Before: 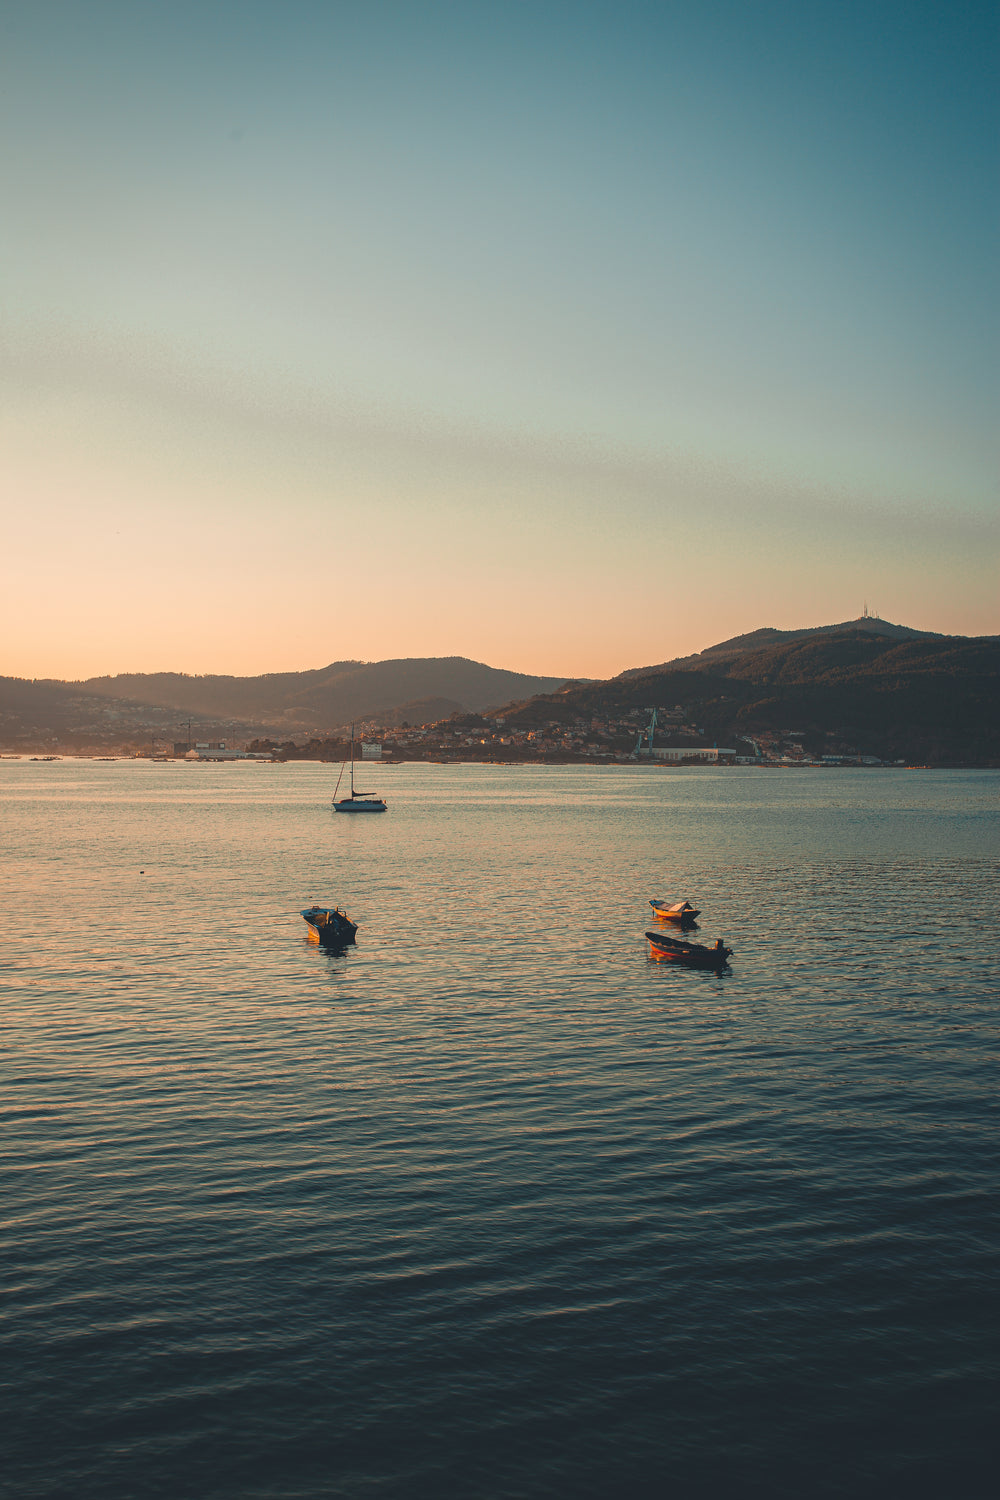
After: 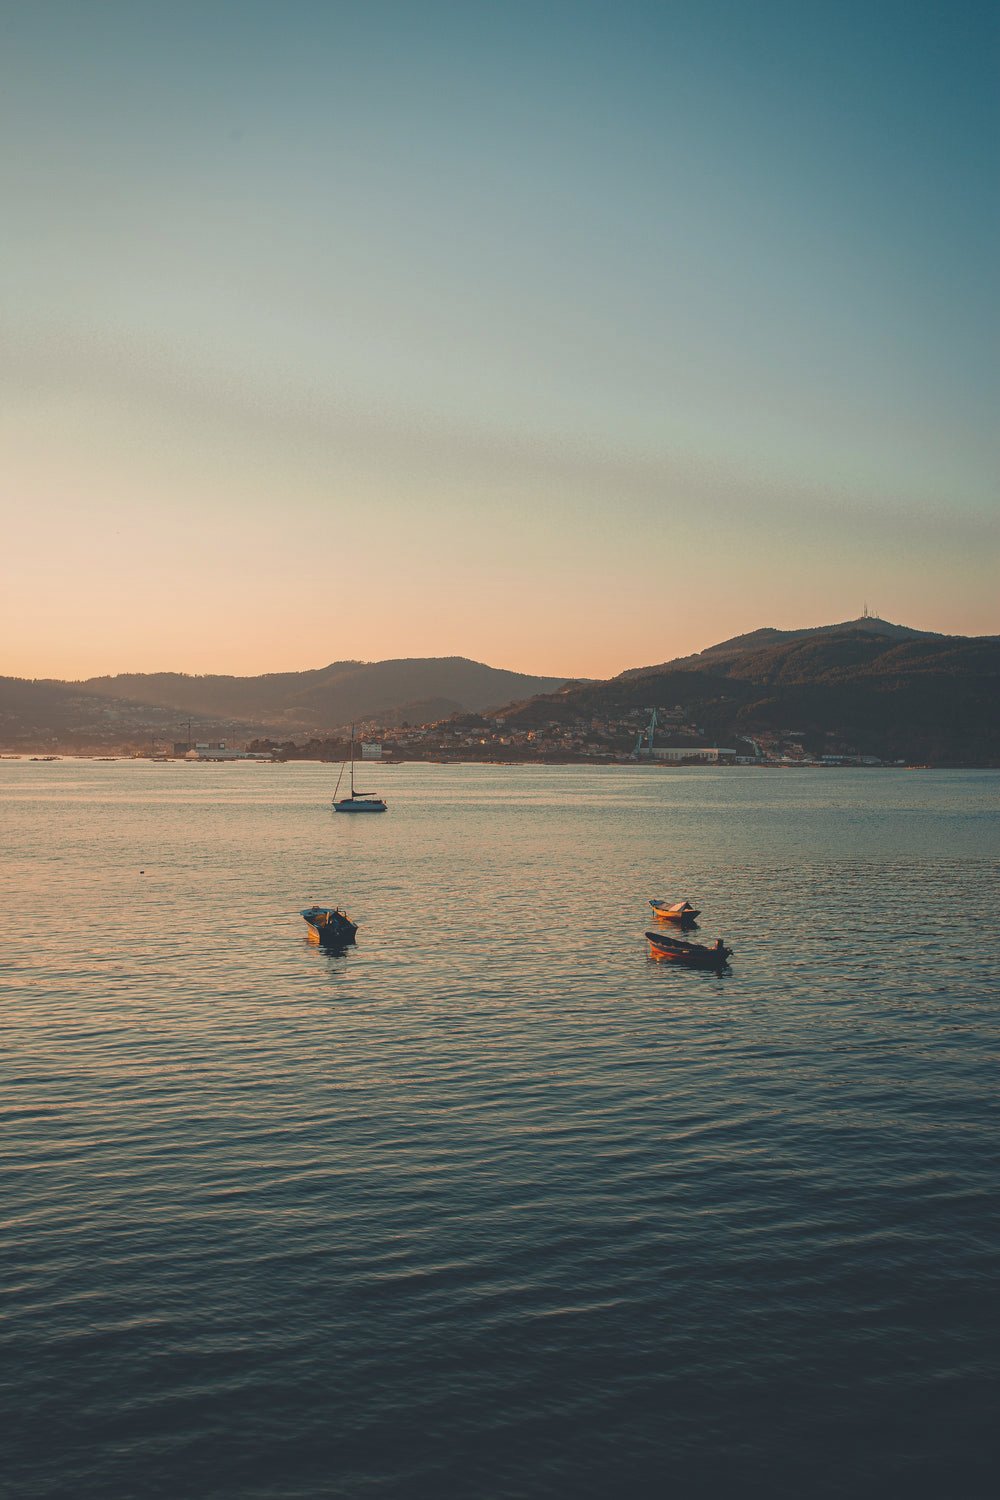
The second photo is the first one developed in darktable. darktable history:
contrast brightness saturation: contrast -0.105, saturation -0.085
